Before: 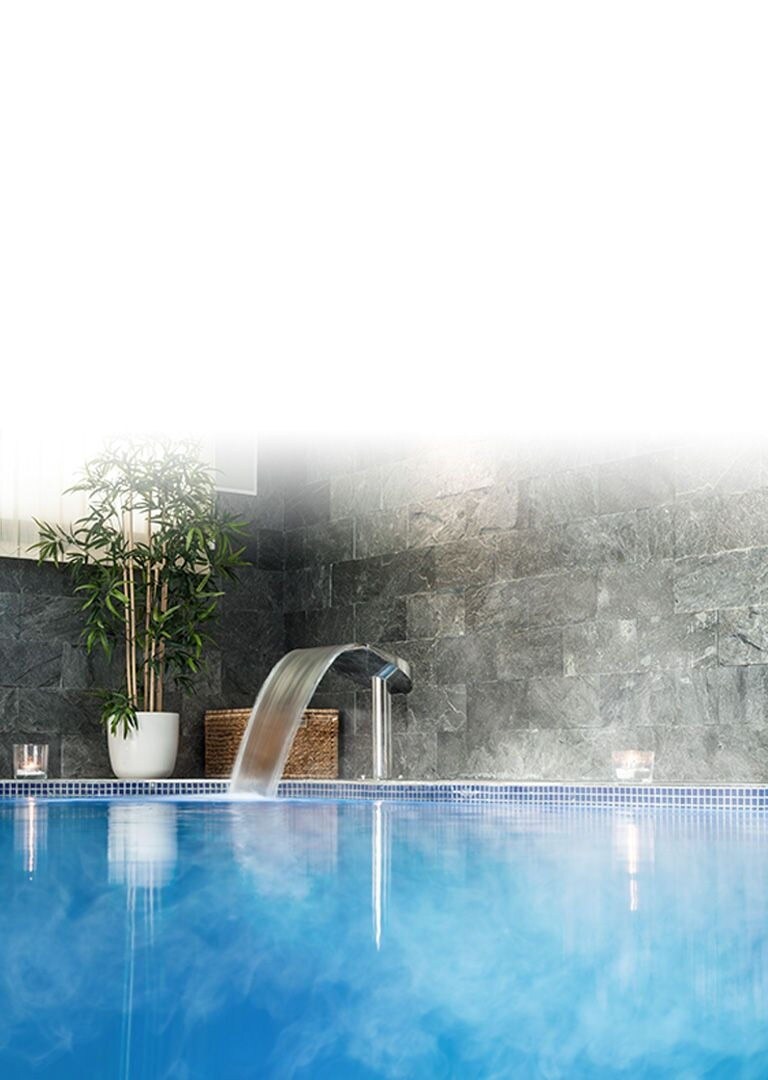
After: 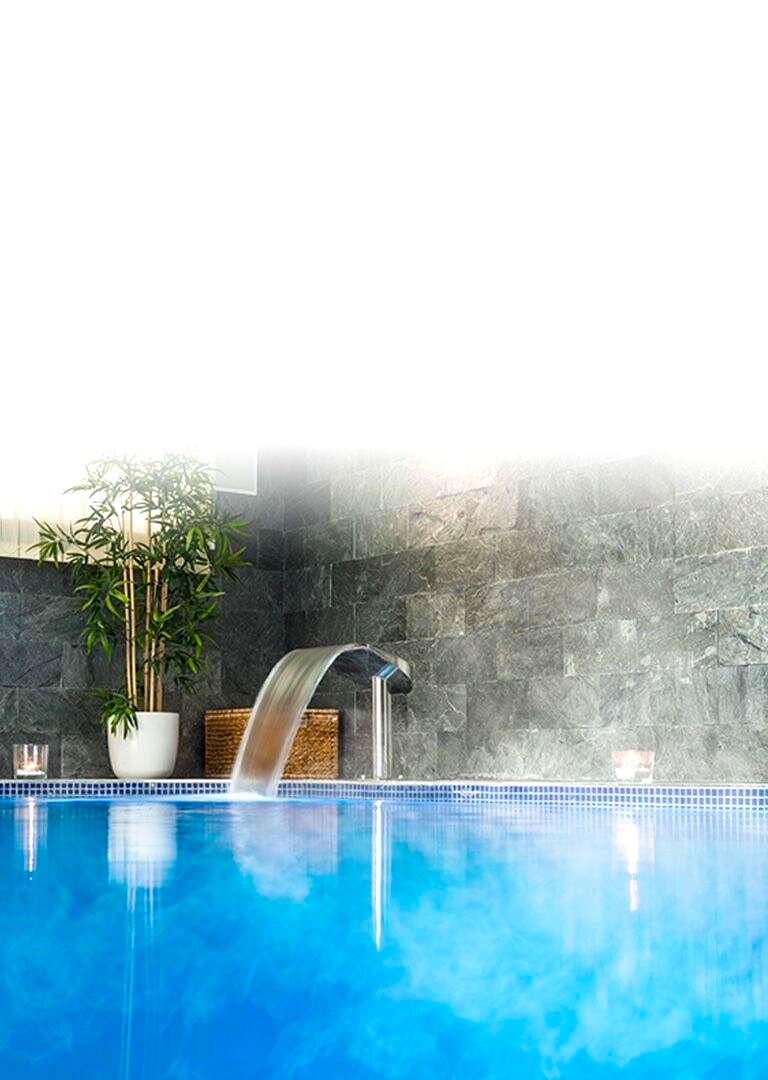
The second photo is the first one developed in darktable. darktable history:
exposure: exposure 0.2 EV, compensate highlight preservation false
color balance rgb: linear chroma grading › global chroma 15%, perceptual saturation grading › global saturation 30%
